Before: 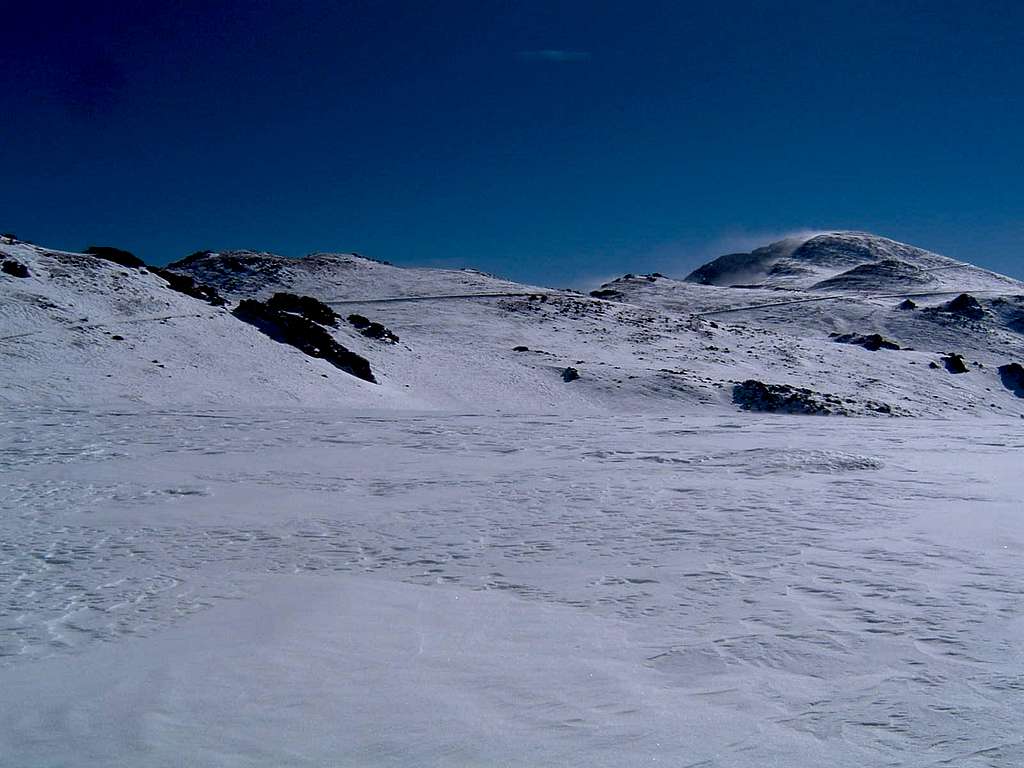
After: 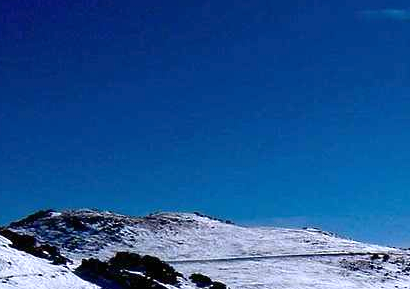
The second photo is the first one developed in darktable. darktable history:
exposure: black level correction 0, exposure 1.357 EV, compensate highlight preservation false
crop: left 15.509%, top 5.433%, right 44.386%, bottom 56.87%
